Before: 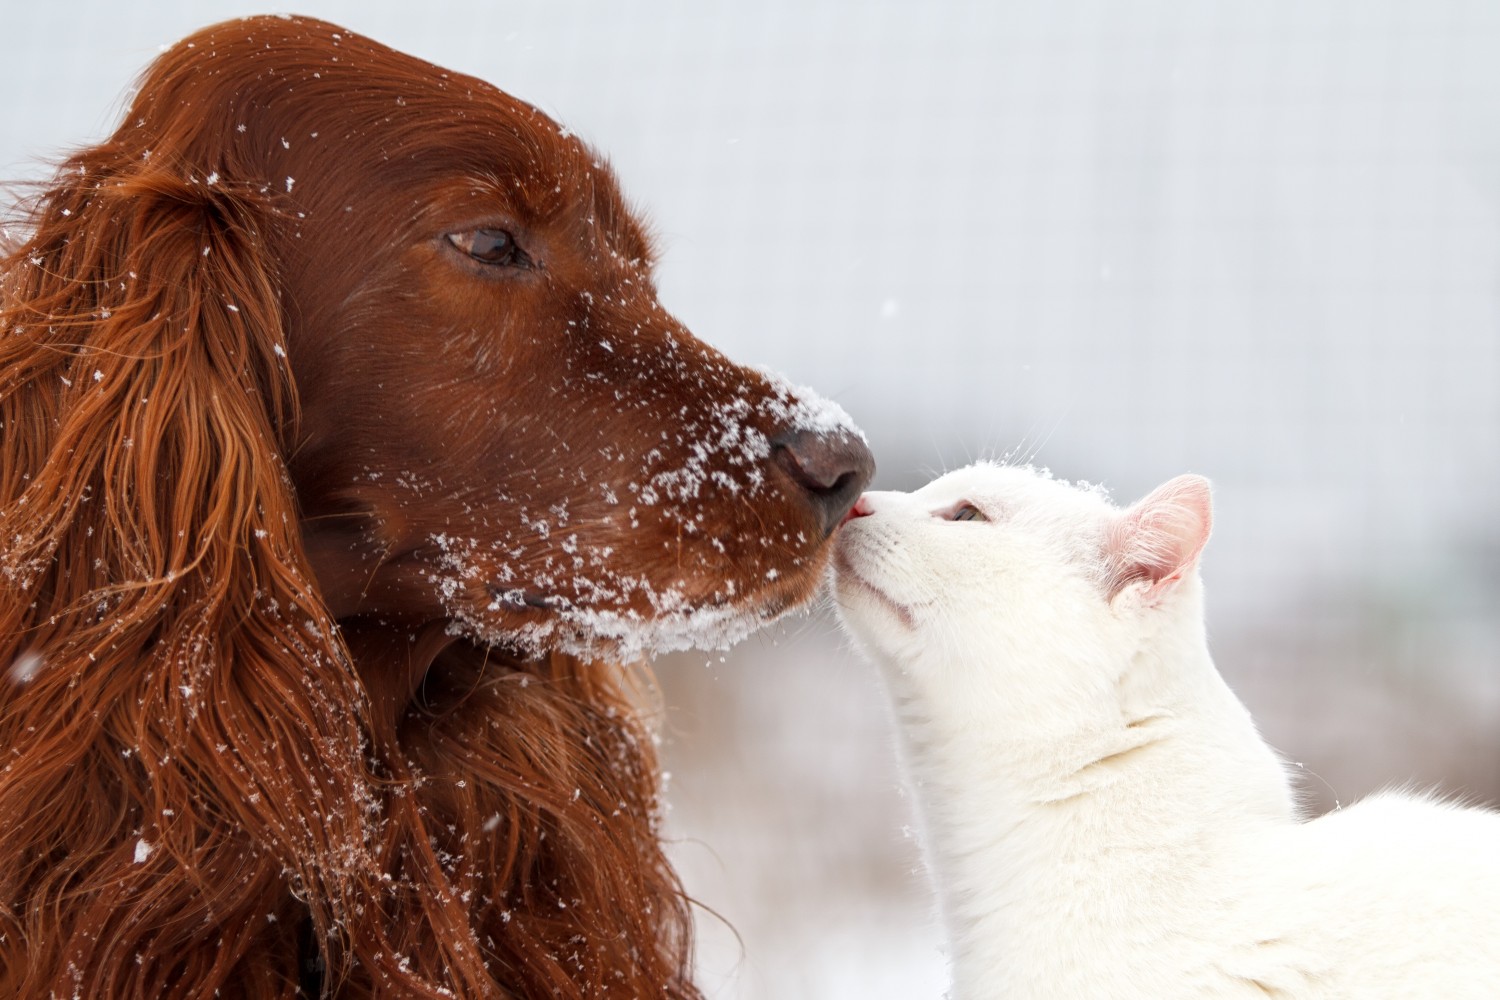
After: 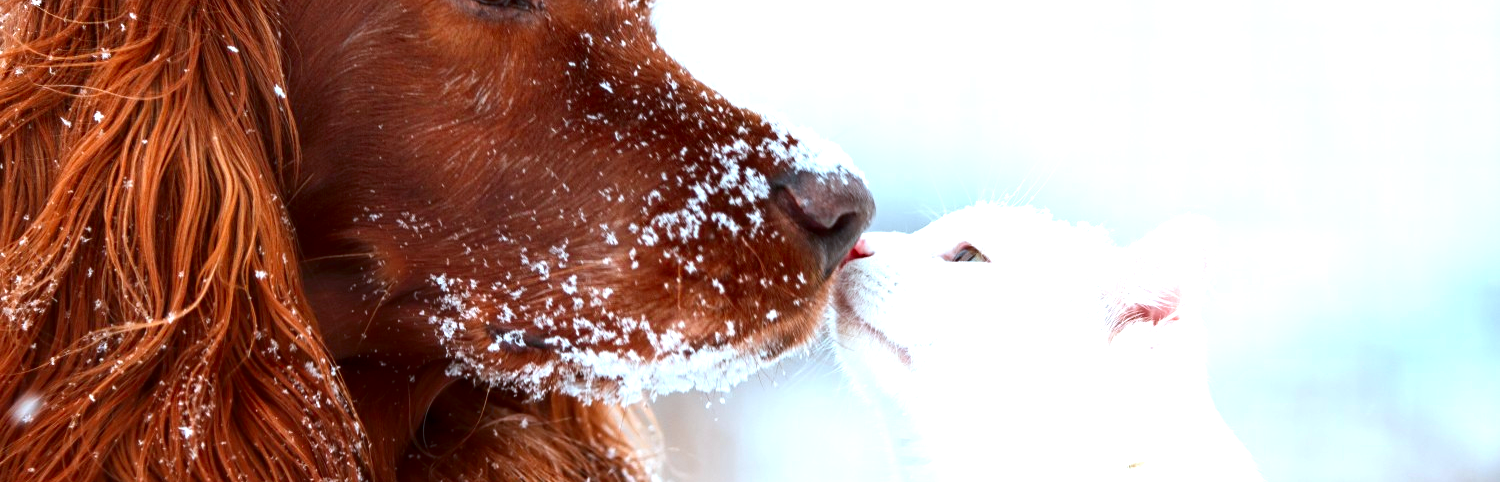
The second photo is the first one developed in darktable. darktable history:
exposure: black level correction 0, exposure 1 EV, compensate exposure bias true, compensate highlight preservation false
contrast brightness saturation: contrast 0.123, brightness -0.123, saturation 0.202
crop and rotate: top 25.976%, bottom 25.783%
color correction: highlights a* -10.49, highlights b* -18.99
